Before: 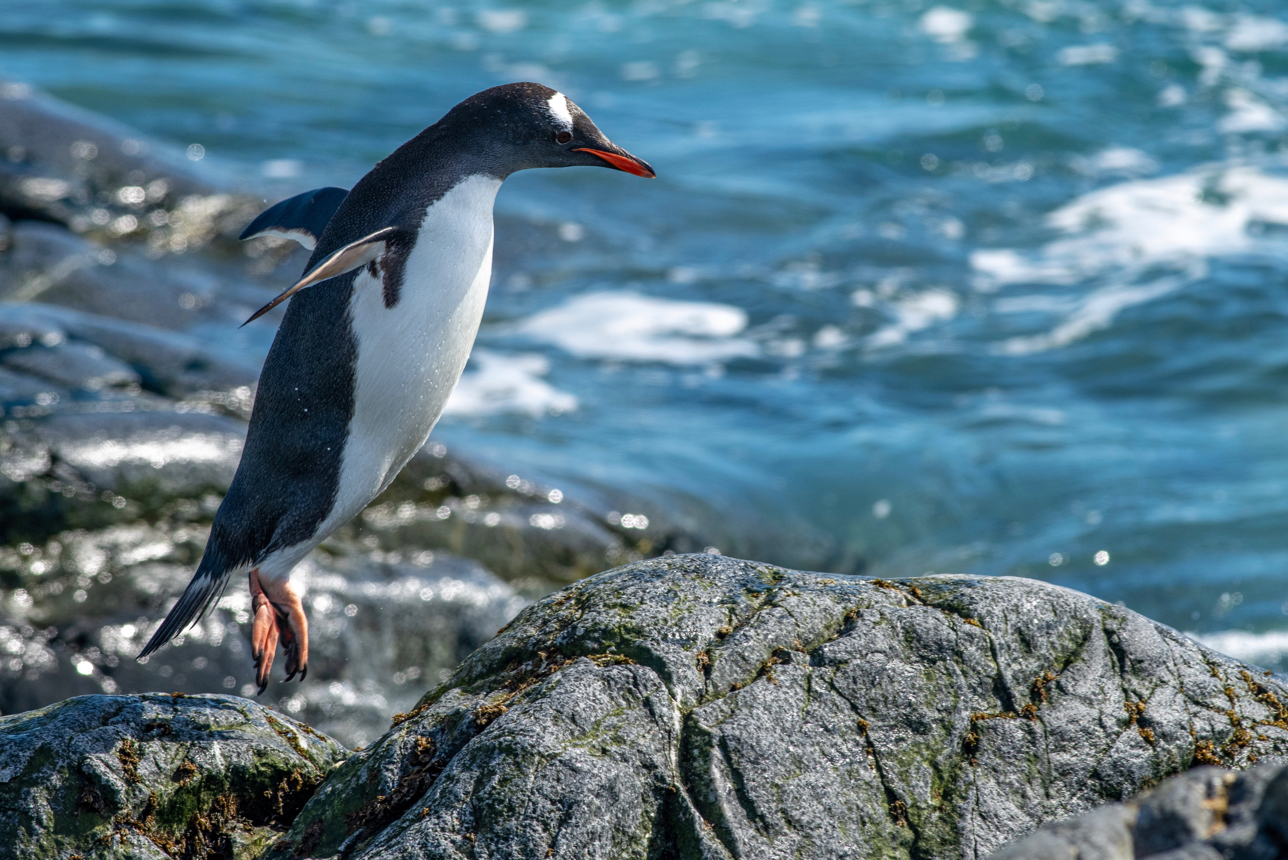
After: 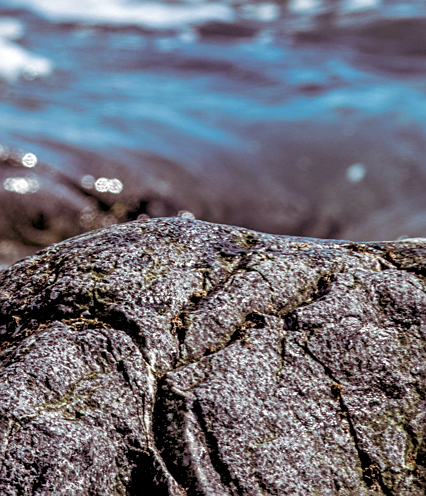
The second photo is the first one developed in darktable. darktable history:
local contrast: on, module defaults
shadows and highlights: shadows 20.55, highlights -20.99, soften with gaussian
crop: left 40.878%, top 39.176%, right 25.993%, bottom 3.081%
sharpen: on, module defaults
split-toning: shadows › saturation 0.41, highlights › saturation 0, compress 33.55%
exposure: black level correction 0.016, exposure -0.009 EV, compensate highlight preservation false
